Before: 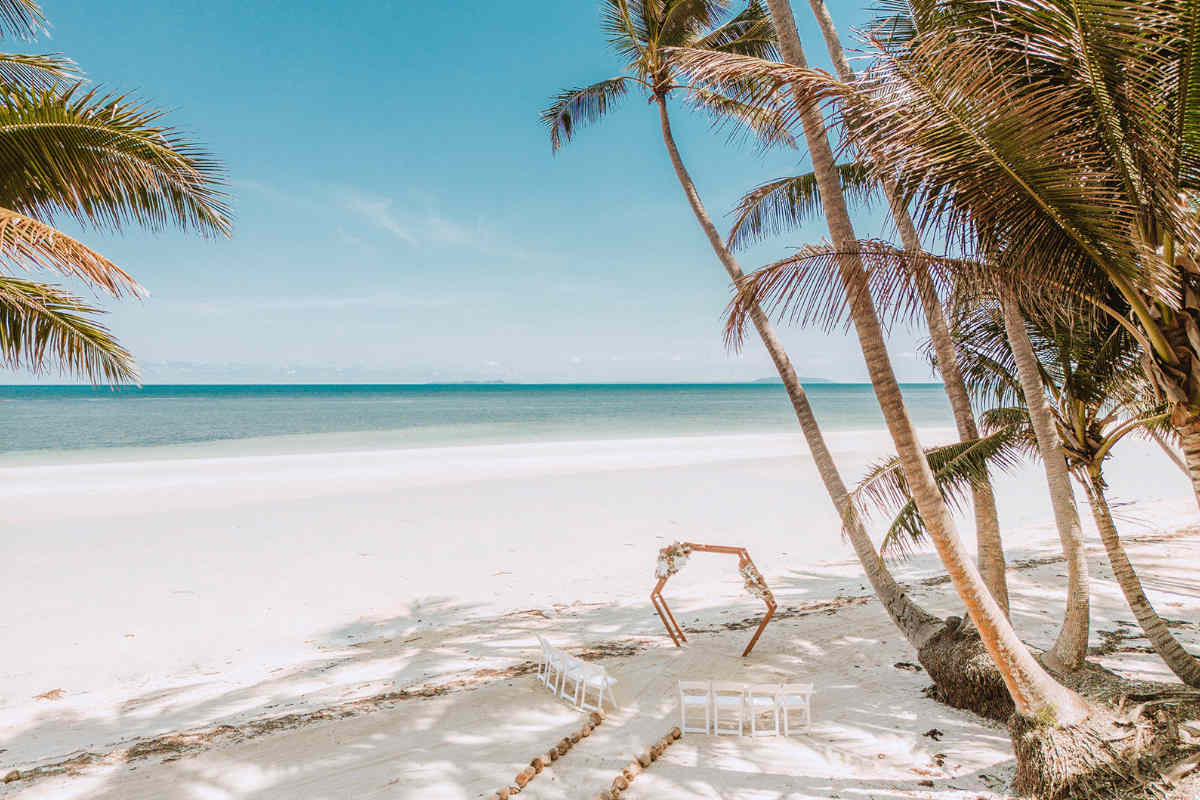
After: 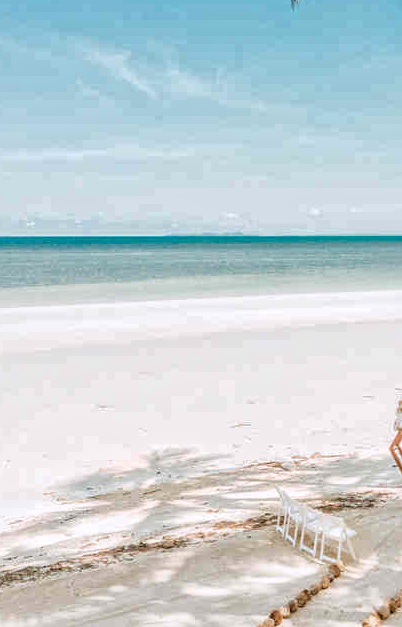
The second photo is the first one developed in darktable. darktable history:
contrast brightness saturation: contrast 0.07, brightness -0.13, saturation 0.06
global tonemap: drago (1, 100), detail 1
crop and rotate: left 21.77%, top 18.528%, right 44.676%, bottom 2.997%
